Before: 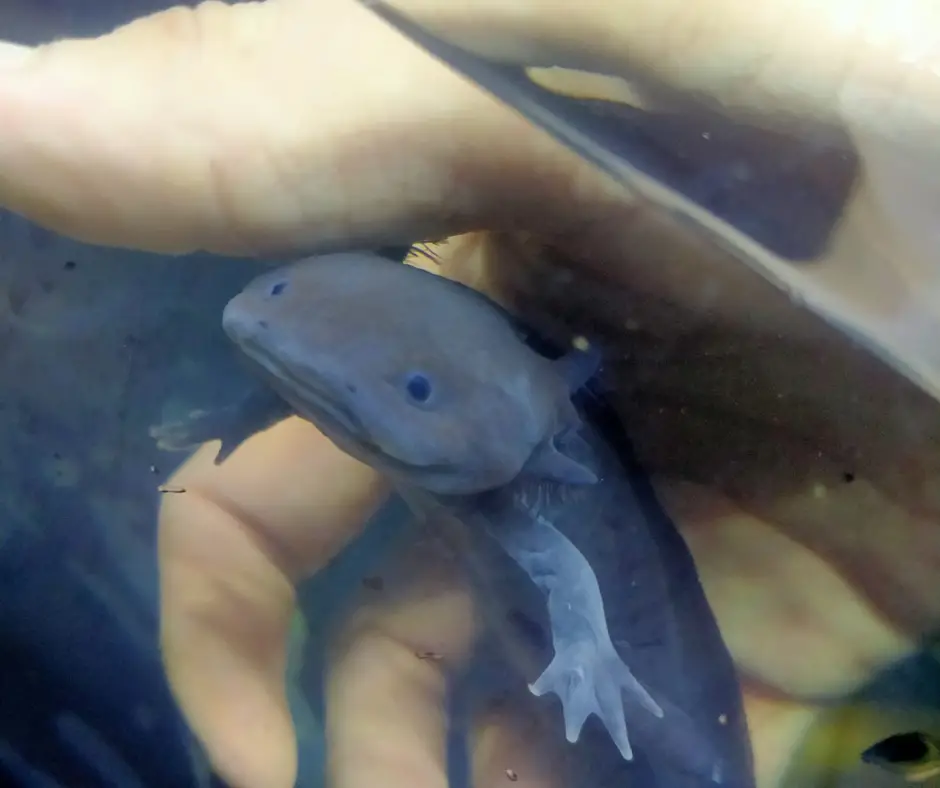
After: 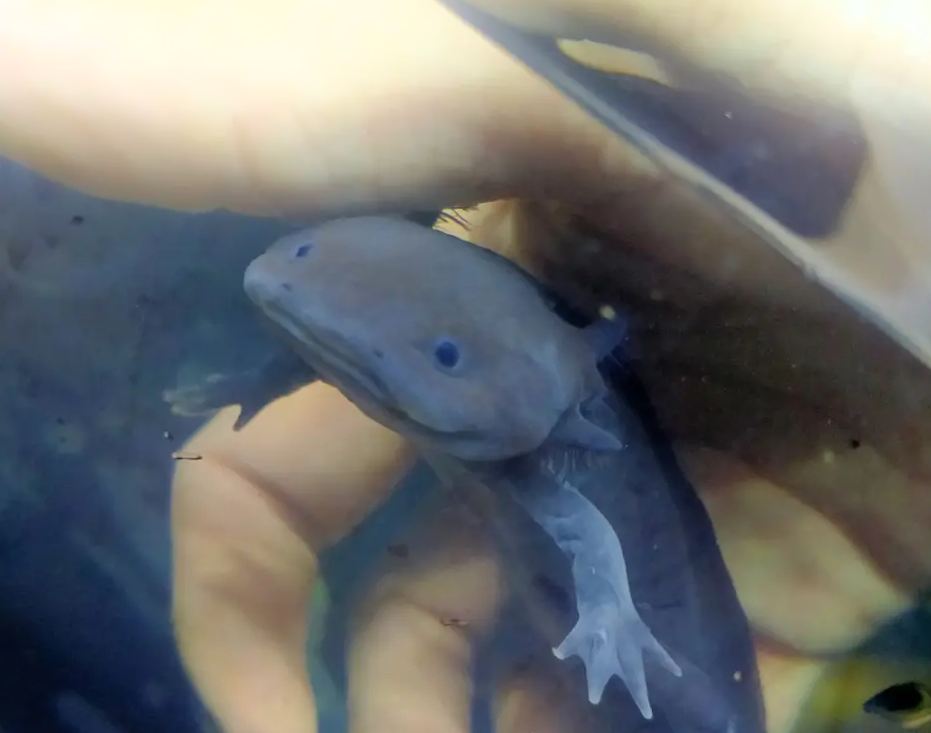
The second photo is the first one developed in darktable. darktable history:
rotate and perspective: rotation 0.679°, lens shift (horizontal) 0.136, crop left 0.009, crop right 0.991, crop top 0.078, crop bottom 0.95
bloom: on, module defaults
color calibration: illuminant same as pipeline (D50), adaptation none (bypass)
